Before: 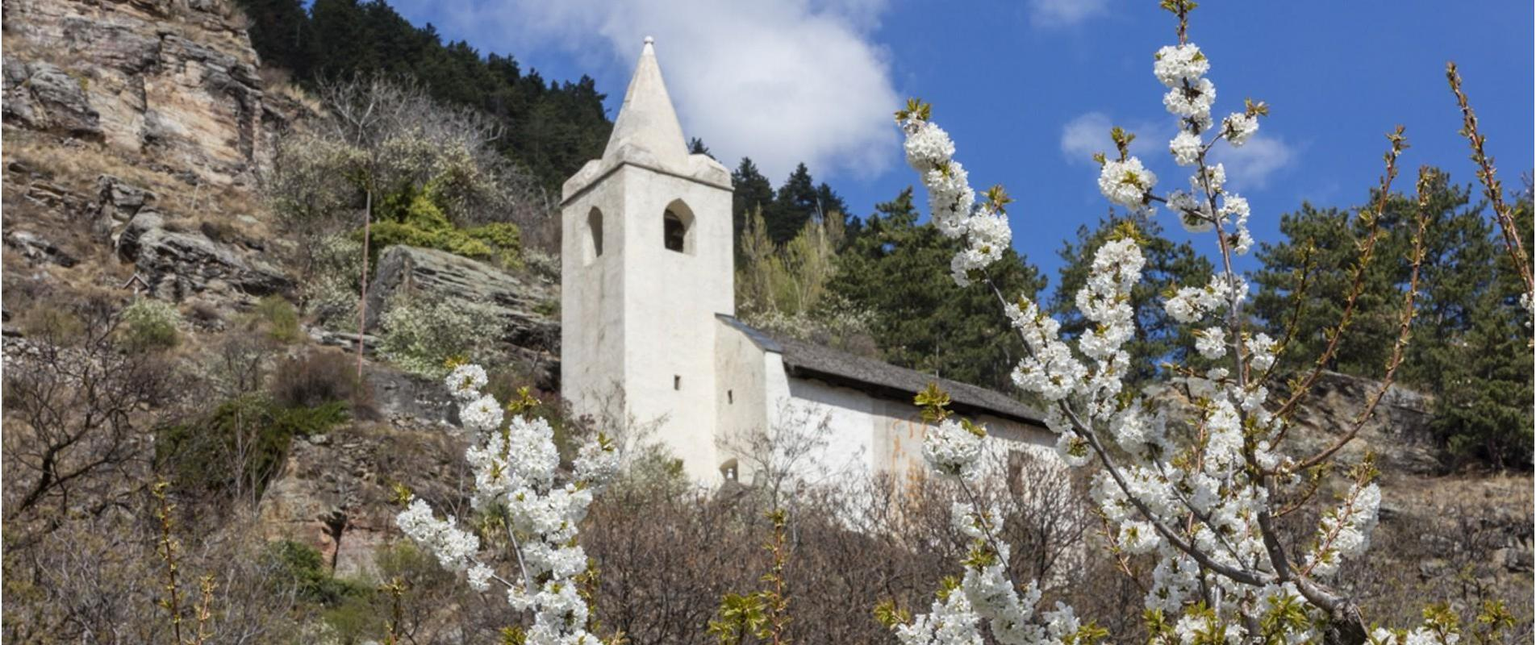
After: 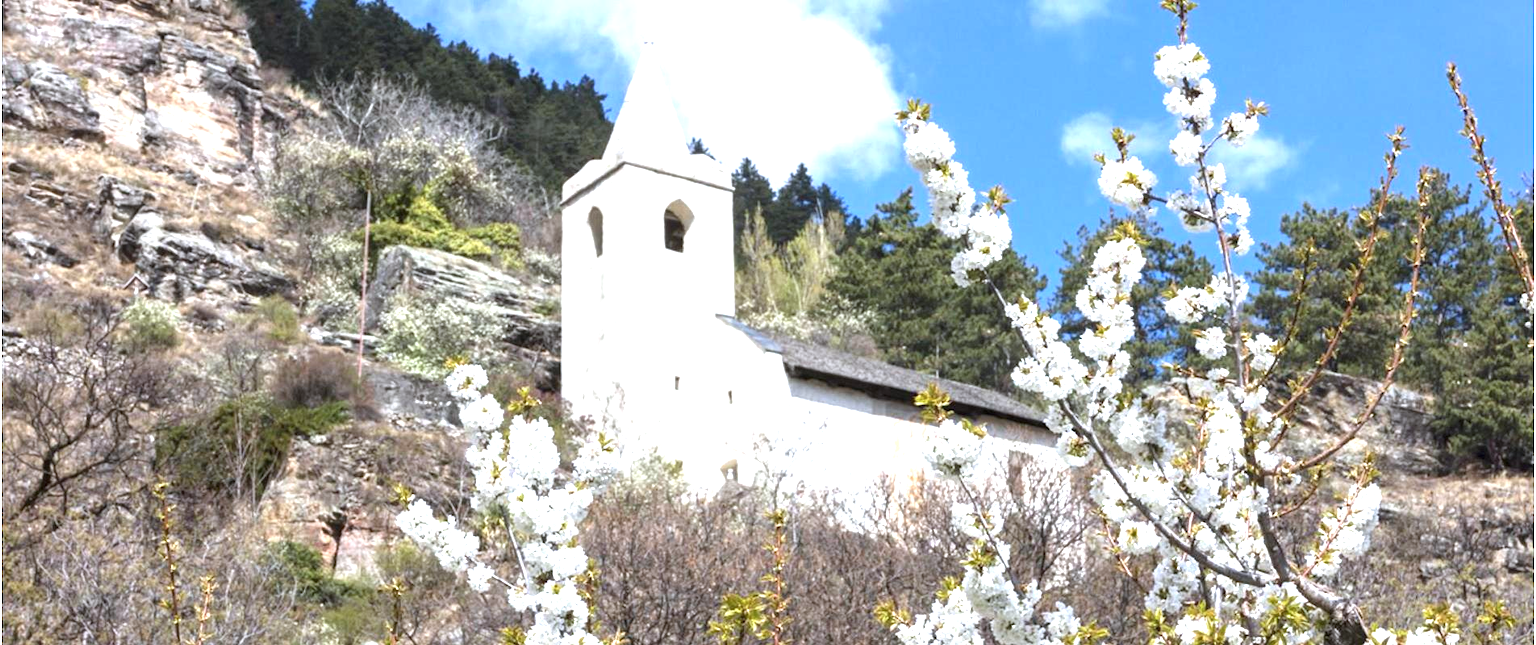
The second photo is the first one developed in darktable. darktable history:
color correction: highlights a* -0.663, highlights b* -8.16
exposure: black level correction 0, exposure 1.444 EV, compensate exposure bias true, compensate highlight preservation false
